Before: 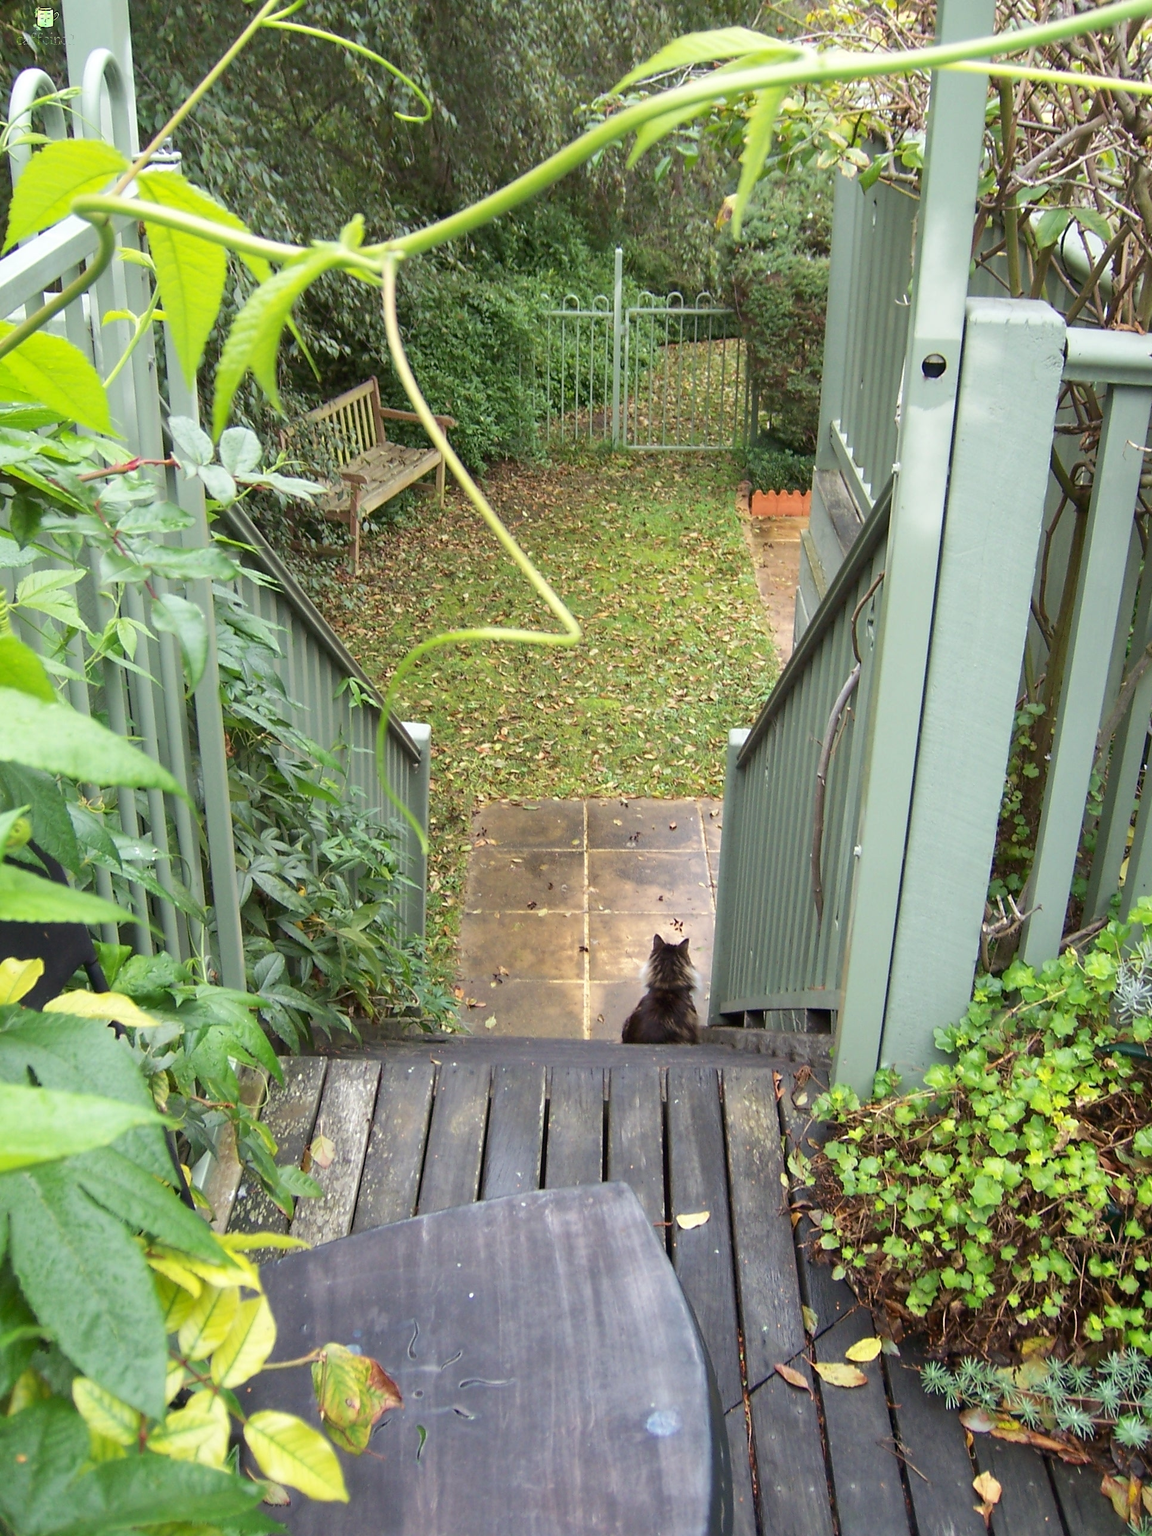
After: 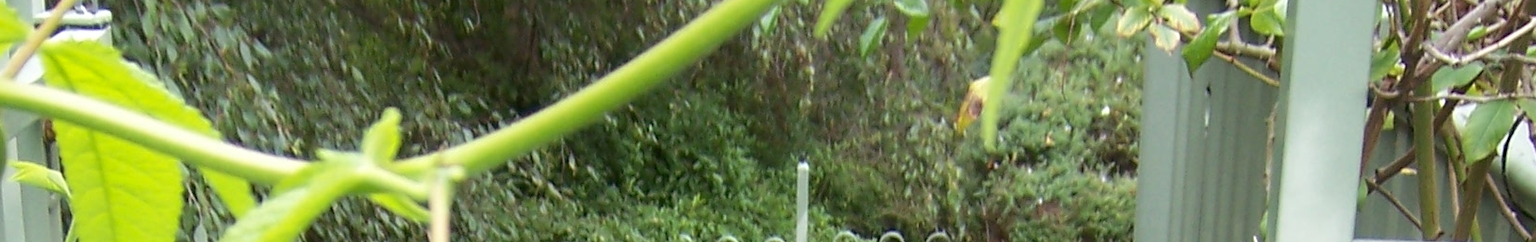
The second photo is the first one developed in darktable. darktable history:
shadows and highlights: shadows -88.03, highlights -35.45, shadows color adjustment 99.15%, highlights color adjustment 0%, soften with gaussian
crop and rotate: left 9.644%, top 9.491%, right 6.021%, bottom 80.509%
